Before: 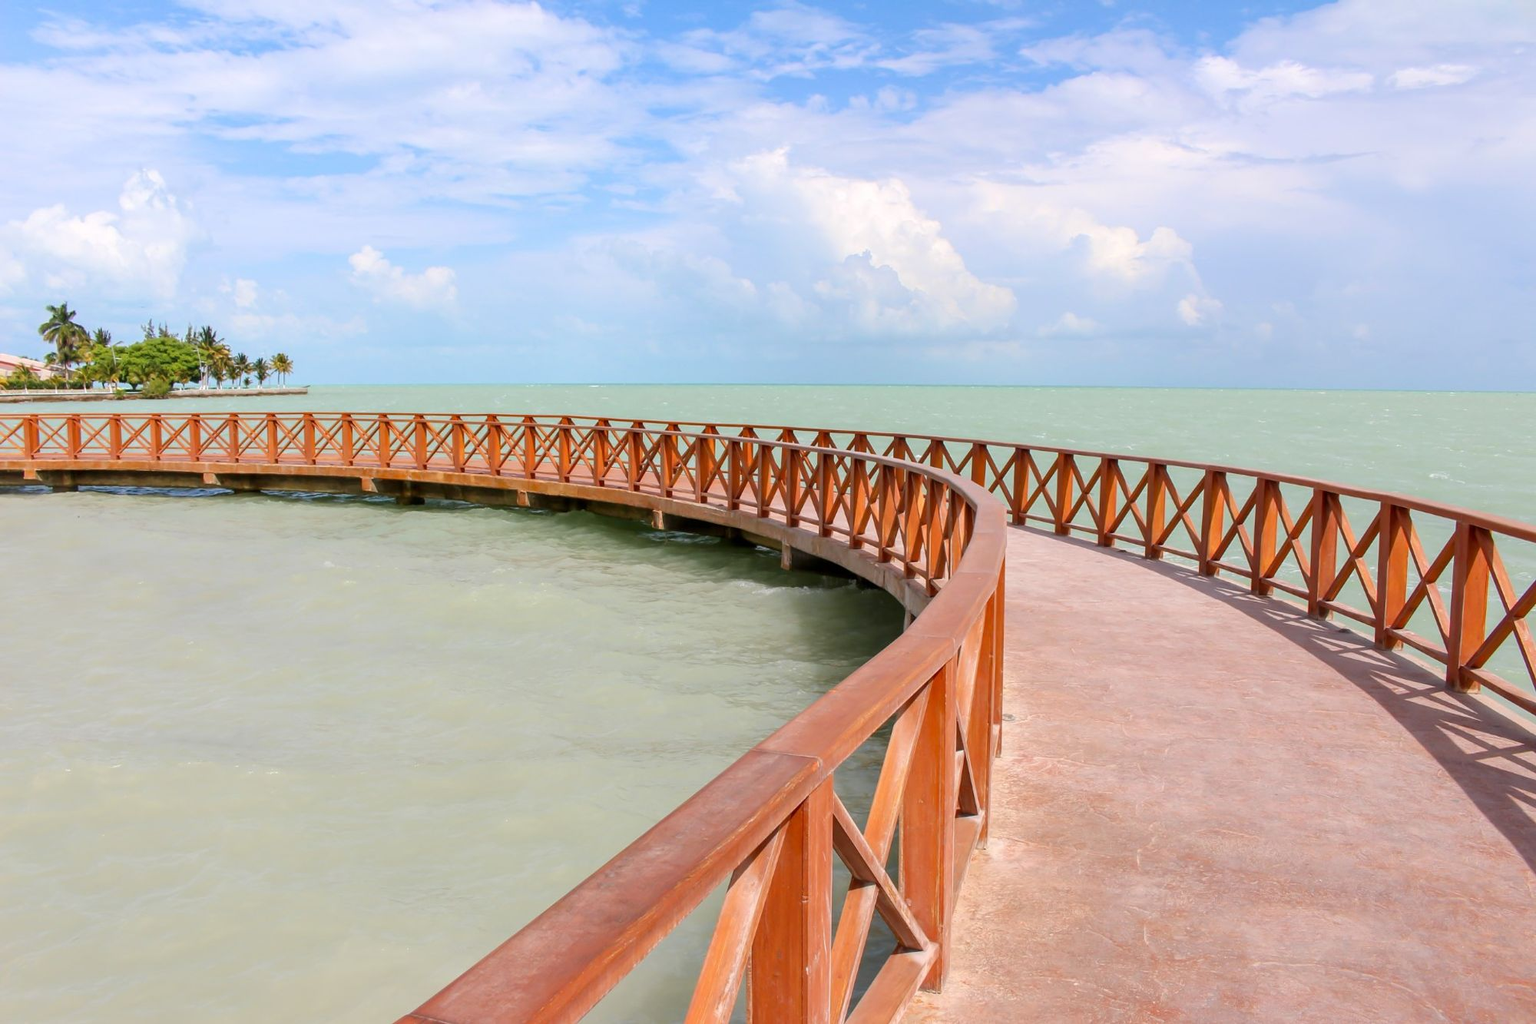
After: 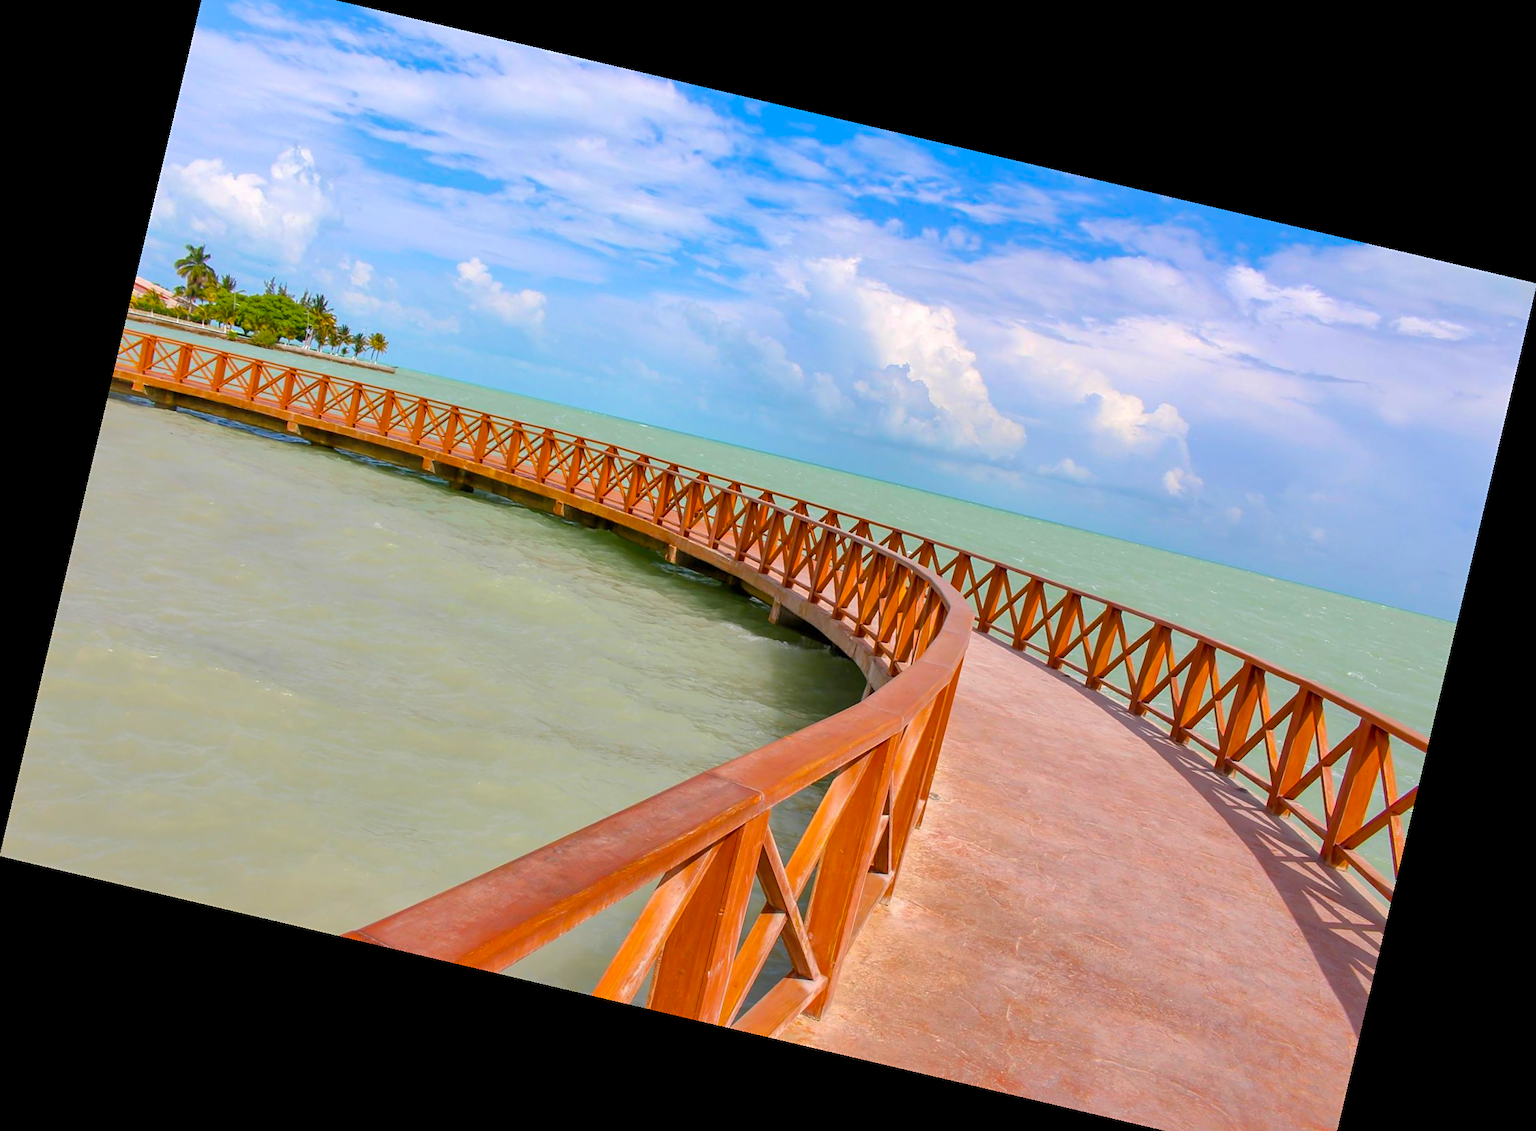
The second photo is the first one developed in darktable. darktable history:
rotate and perspective: rotation 13.27°, automatic cropping off
crop and rotate: top 2.479%, bottom 3.018%
shadows and highlights: on, module defaults
color balance rgb: linear chroma grading › global chroma 15%, perceptual saturation grading › global saturation 30%
sharpen: amount 0.2
